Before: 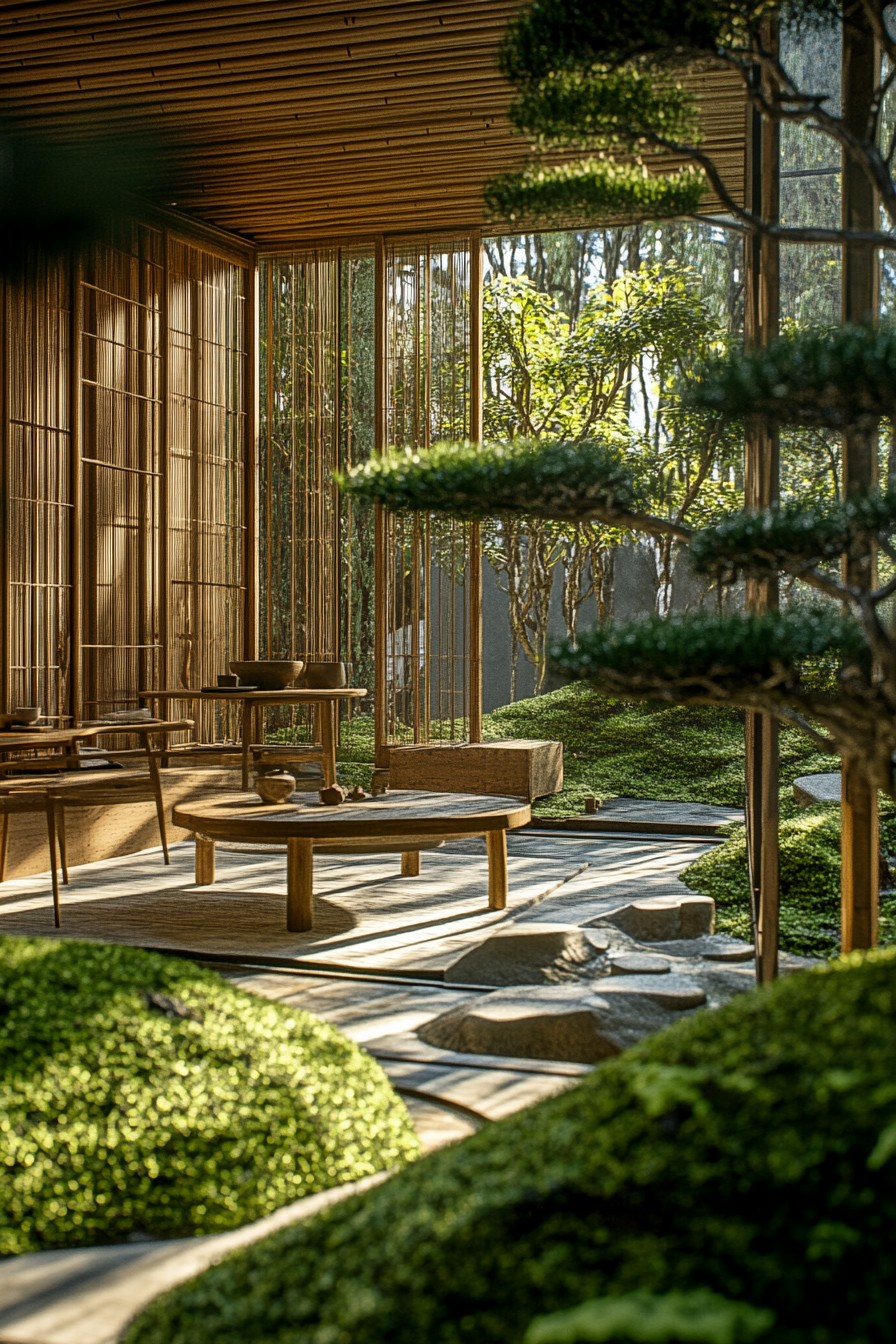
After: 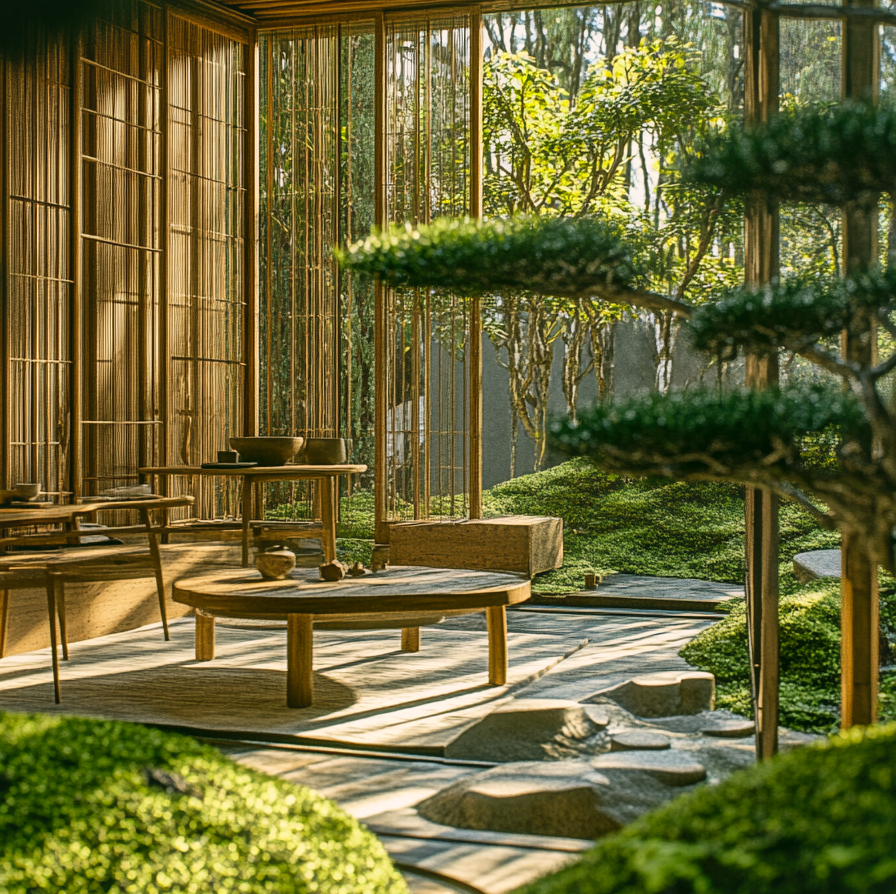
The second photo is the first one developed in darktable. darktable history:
color correction: highlights a* 4.02, highlights b* 4.98, shadows a* -7.55, shadows b* 4.98
contrast brightness saturation: contrast -0.1, brightness 0.05, saturation 0.08
local contrast: mode bilateral grid, contrast 20, coarseness 50, detail 130%, midtone range 0.2
crop: top 16.727%, bottom 16.727%
